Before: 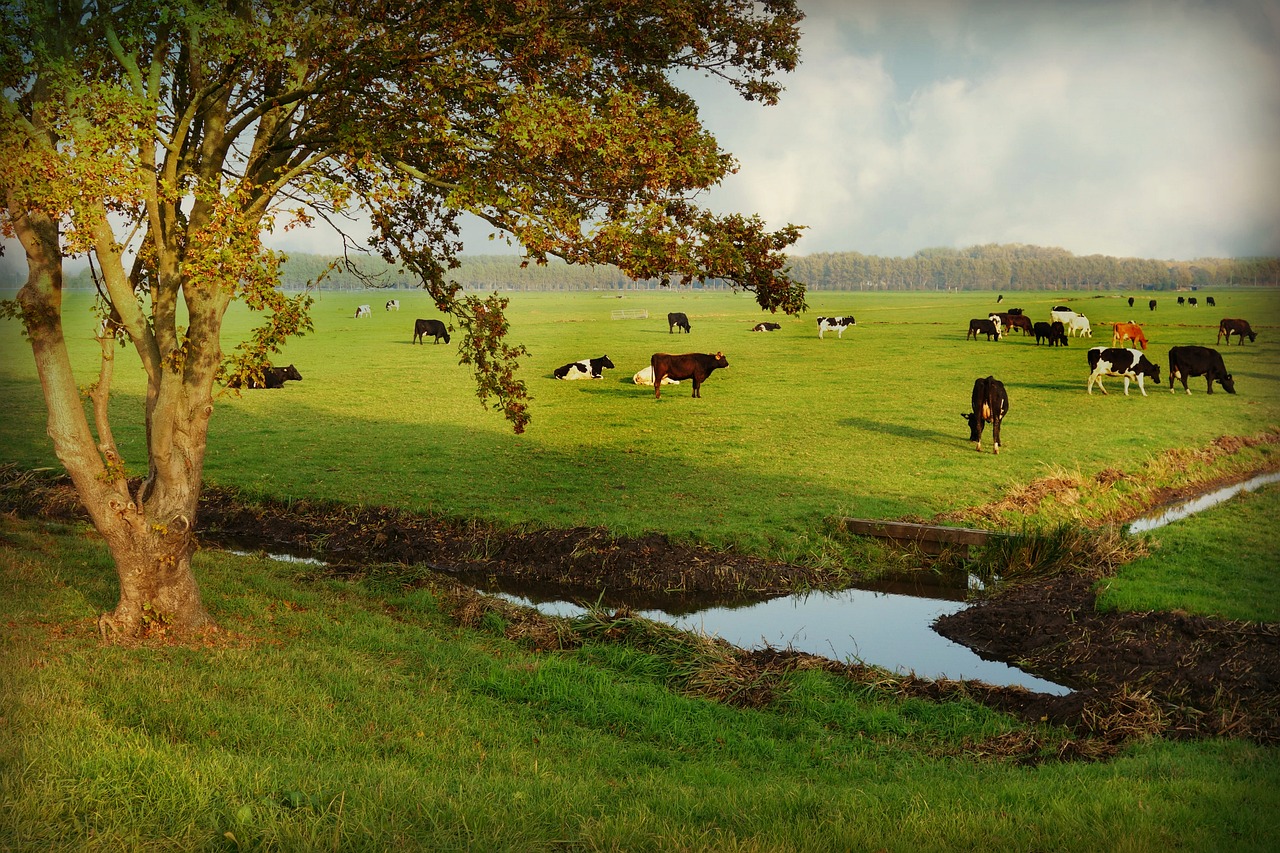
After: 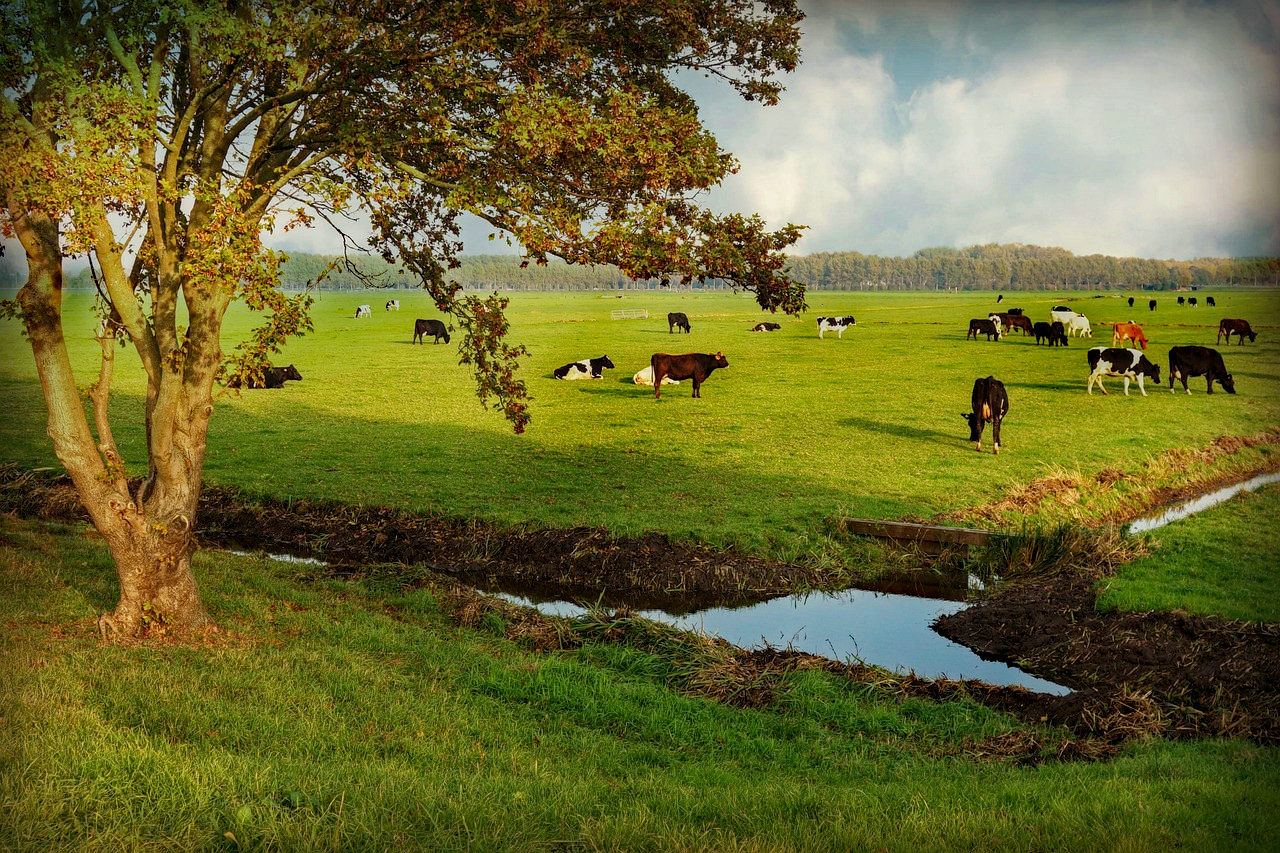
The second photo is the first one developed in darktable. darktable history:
shadows and highlights: radius 92.81, shadows -15.34, white point adjustment 0.171, highlights 31.81, compress 48.25%, soften with gaussian
local contrast: on, module defaults
haze removal: strength 0.505, distance 0.431, adaptive false
